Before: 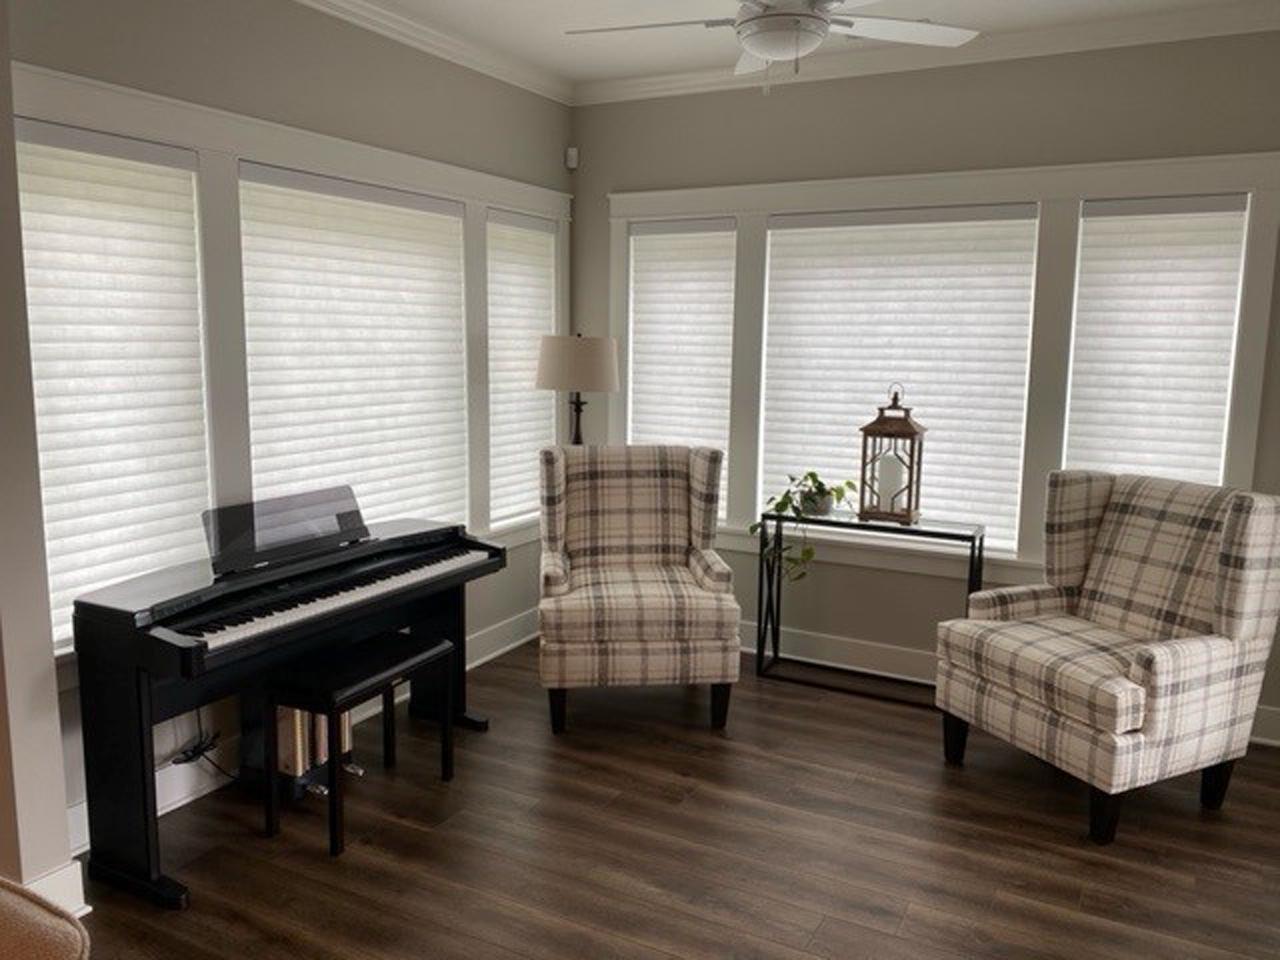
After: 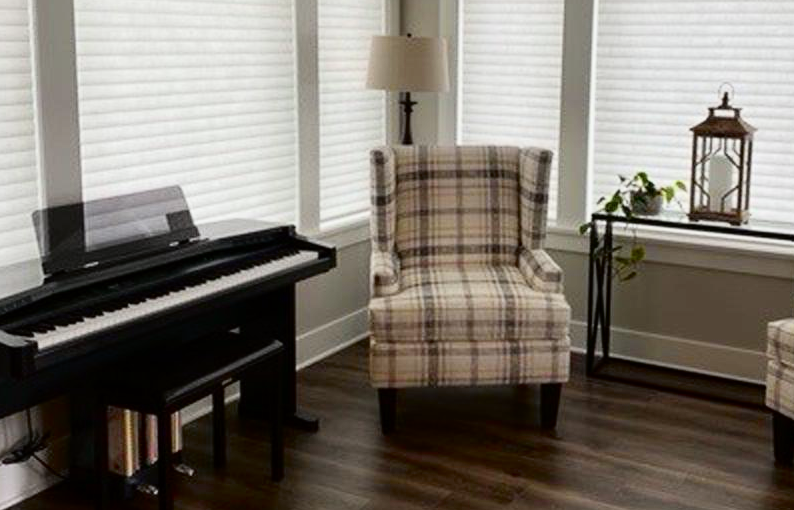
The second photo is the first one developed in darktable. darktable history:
crop: left 13.312%, top 31.28%, right 24.627%, bottom 15.582%
white balance: red 0.986, blue 1.01
tone curve: curves: ch0 [(0, 0) (0.128, 0.068) (0.292, 0.274) (0.46, 0.482) (0.653, 0.717) (0.819, 0.869) (0.998, 0.969)]; ch1 [(0, 0) (0.384, 0.365) (0.463, 0.45) (0.486, 0.486) (0.503, 0.504) (0.517, 0.517) (0.549, 0.572) (0.583, 0.615) (0.672, 0.699) (0.774, 0.817) (1, 1)]; ch2 [(0, 0) (0.374, 0.344) (0.446, 0.443) (0.494, 0.5) (0.527, 0.529) (0.565, 0.591) (0.644, 0.682) (1, 1)], color space Lab, independent channels, preserve colors none
